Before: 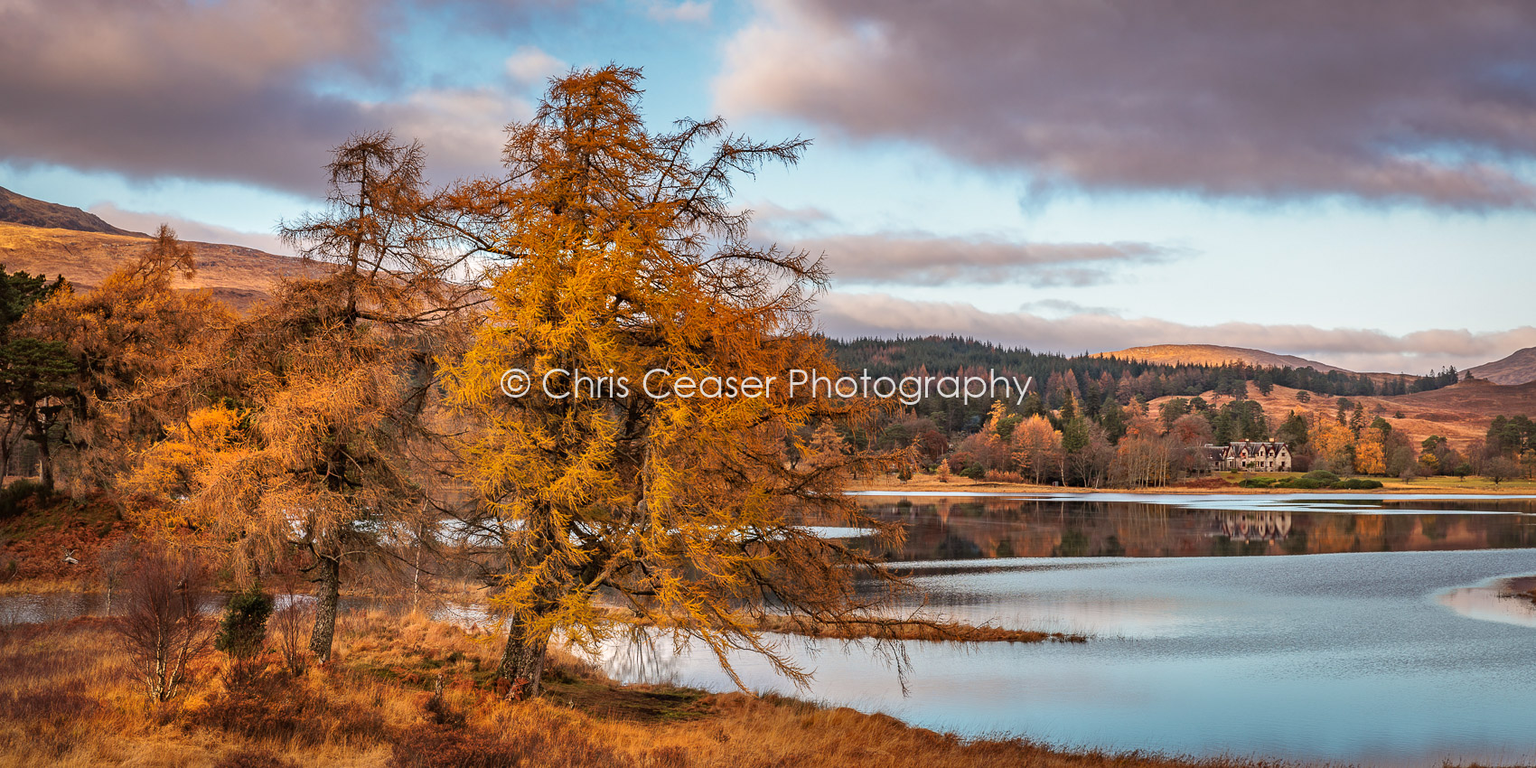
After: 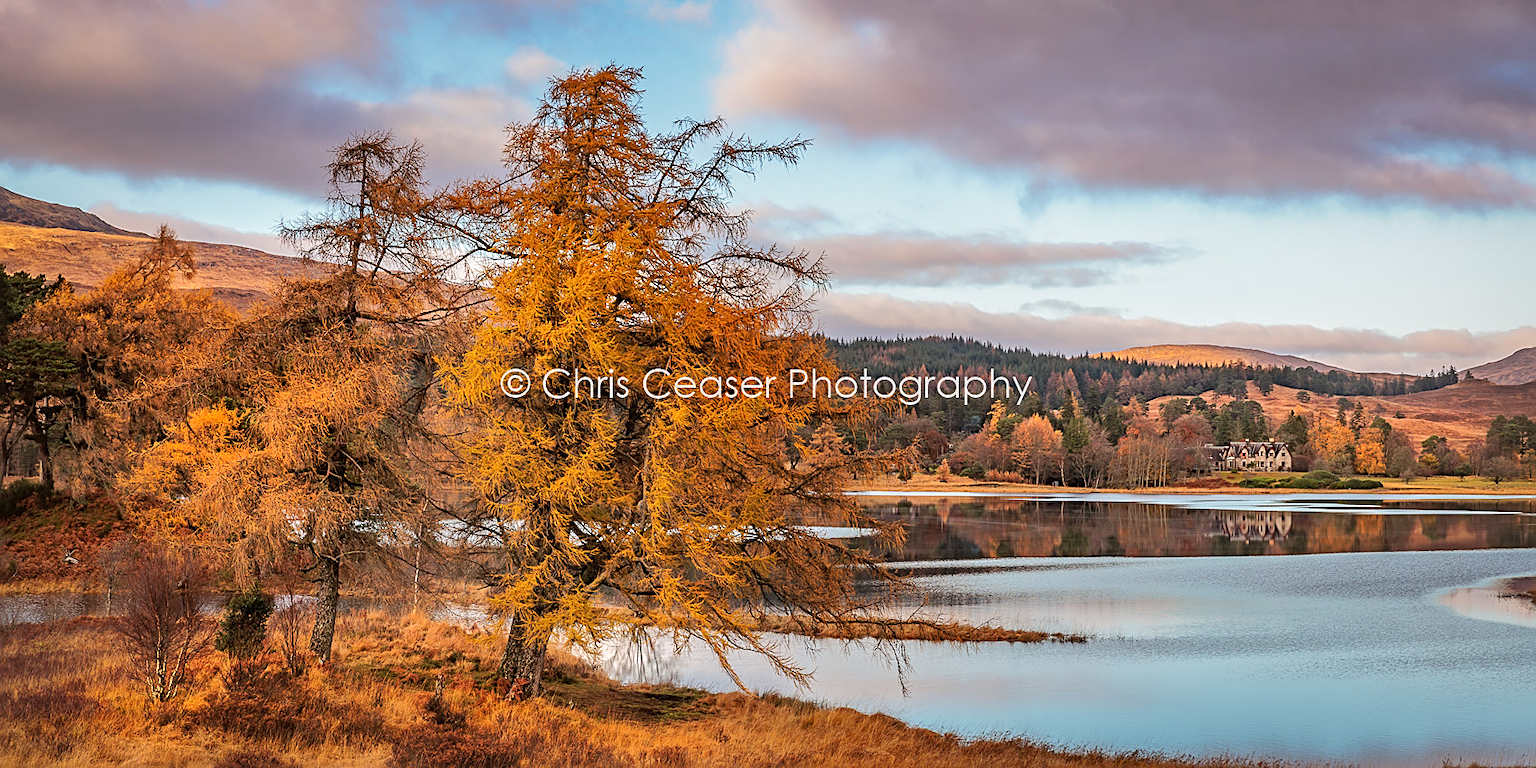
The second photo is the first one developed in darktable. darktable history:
base curve: curves: ch0 [(0, 0) (0.262, 0.32) (0.722, 0.705) (1, 1)]
sharpen: on, module defaults
